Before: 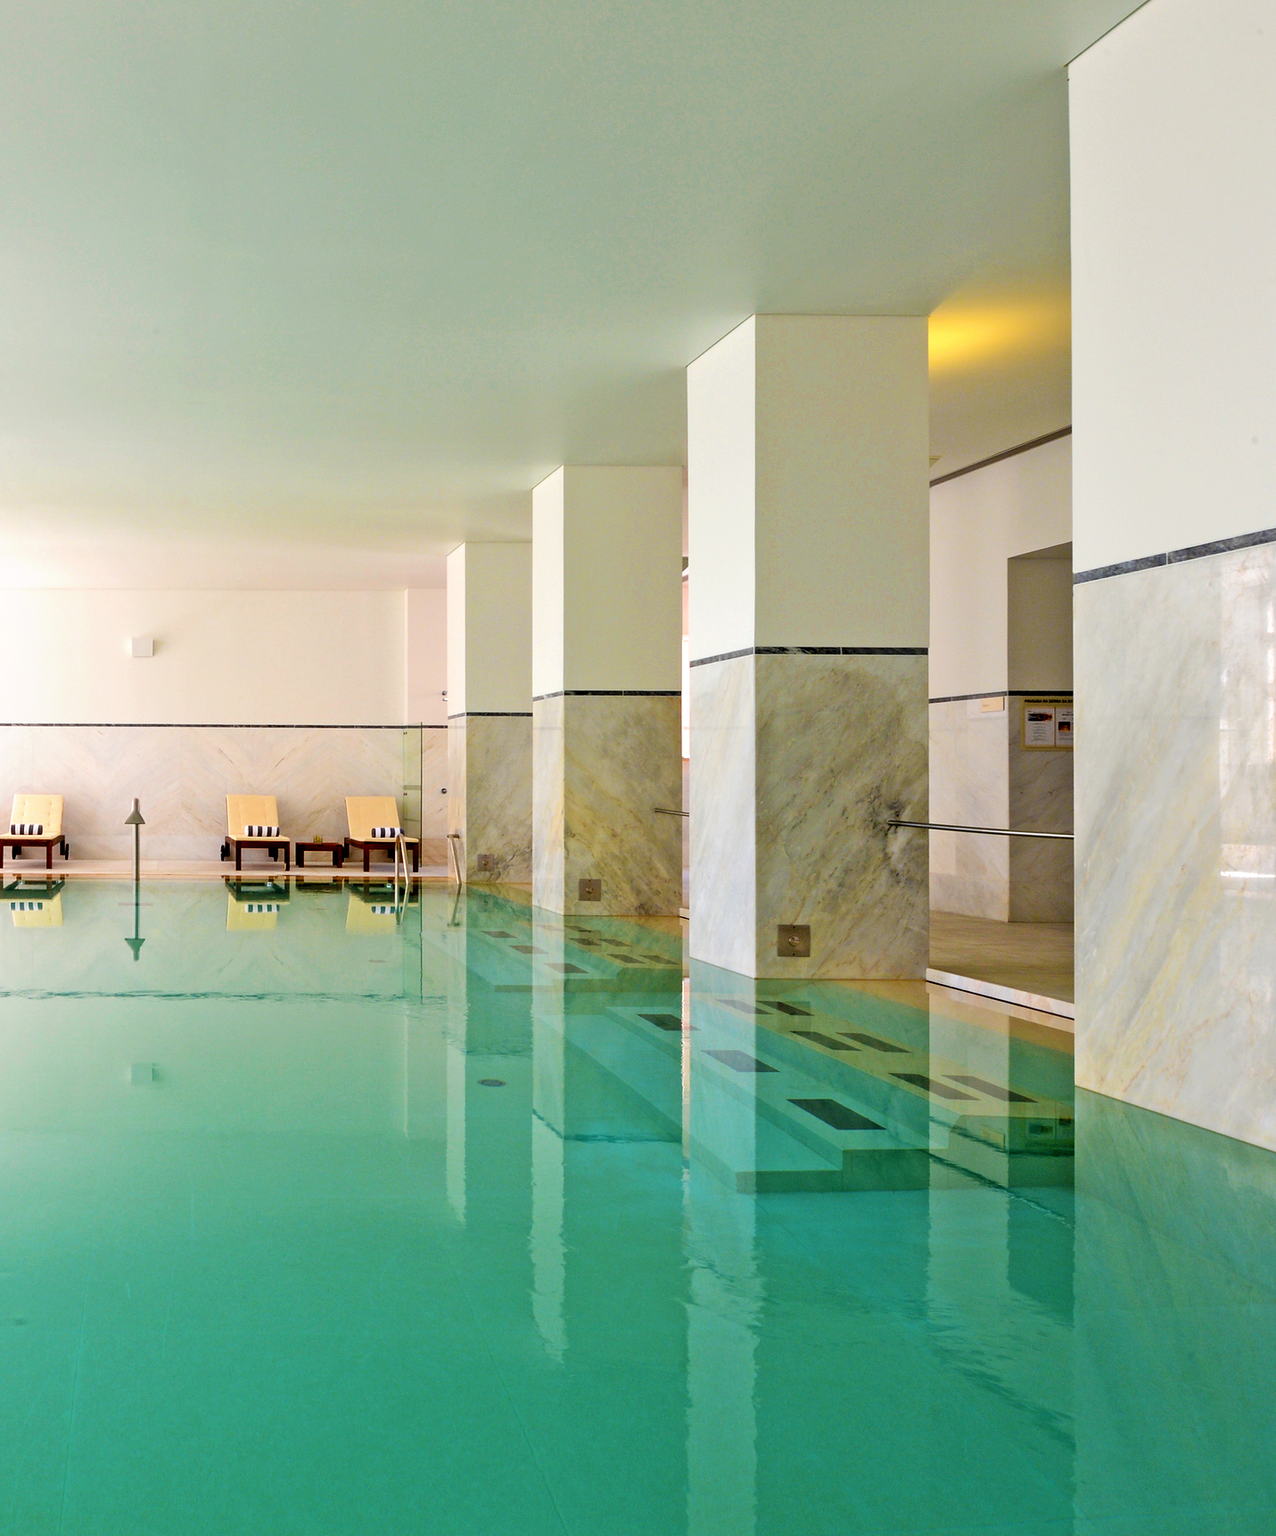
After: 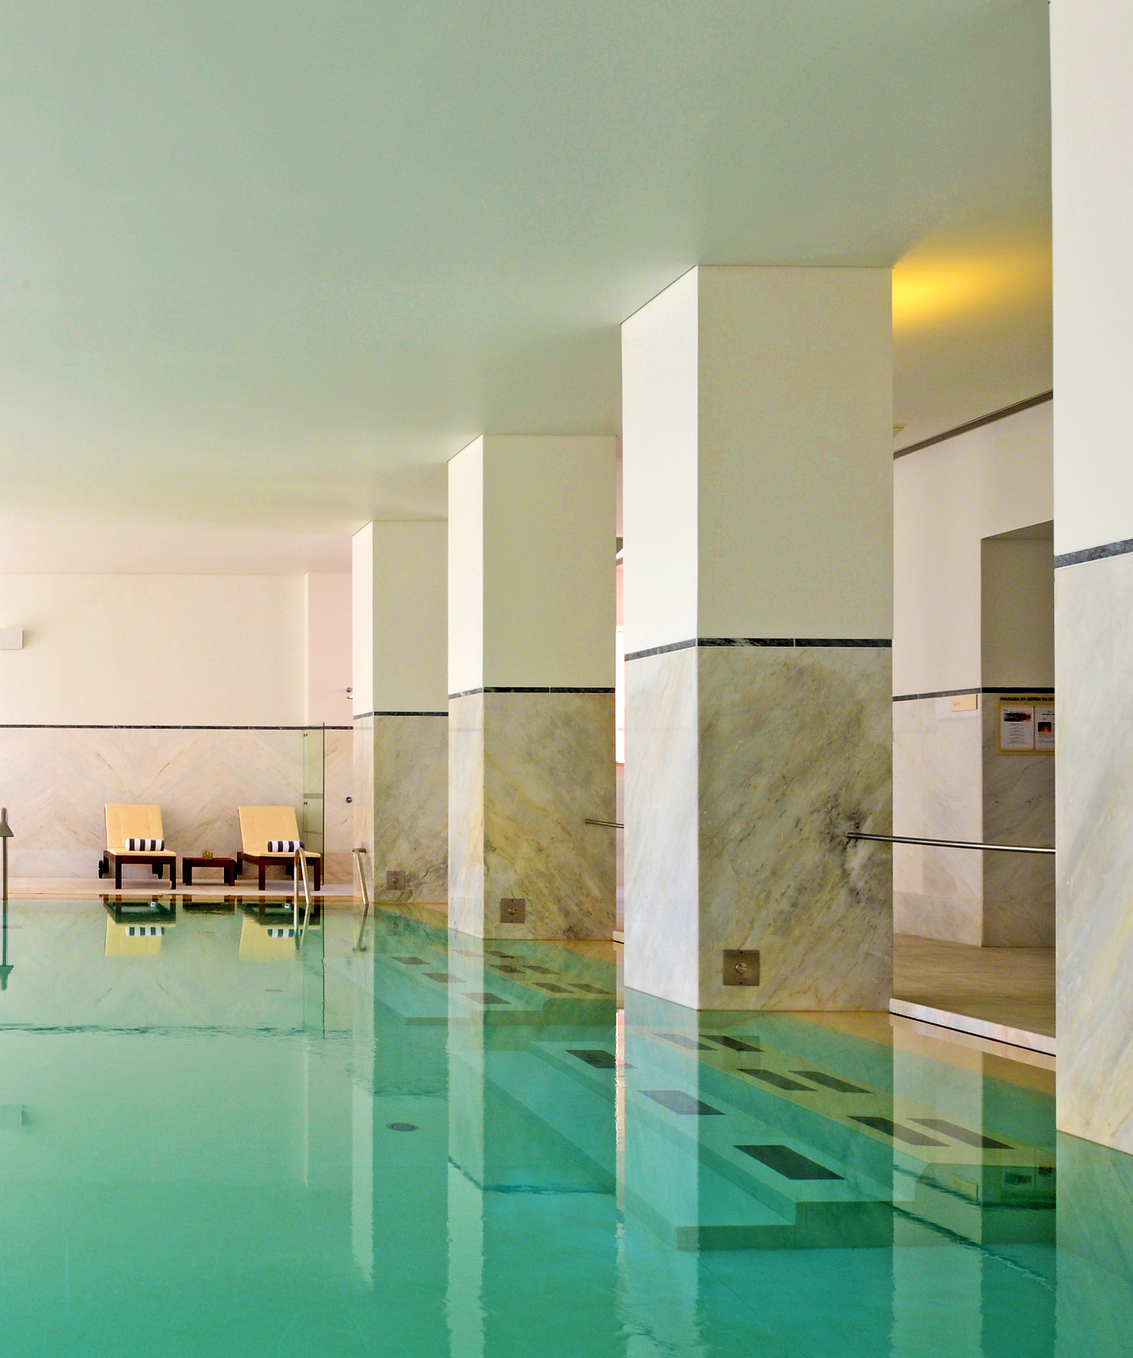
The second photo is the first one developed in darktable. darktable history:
crop and rotate: left 10.442%, top 5.089%, right 10.372%, bottom 16.021%
